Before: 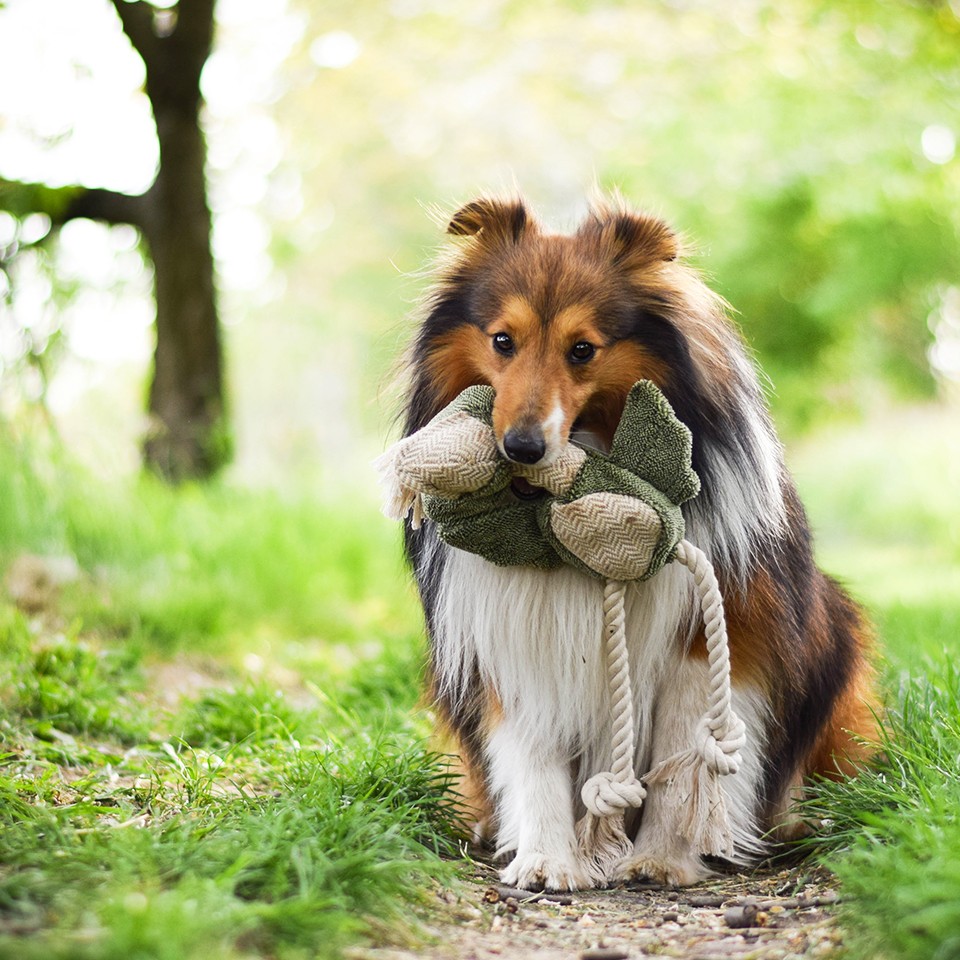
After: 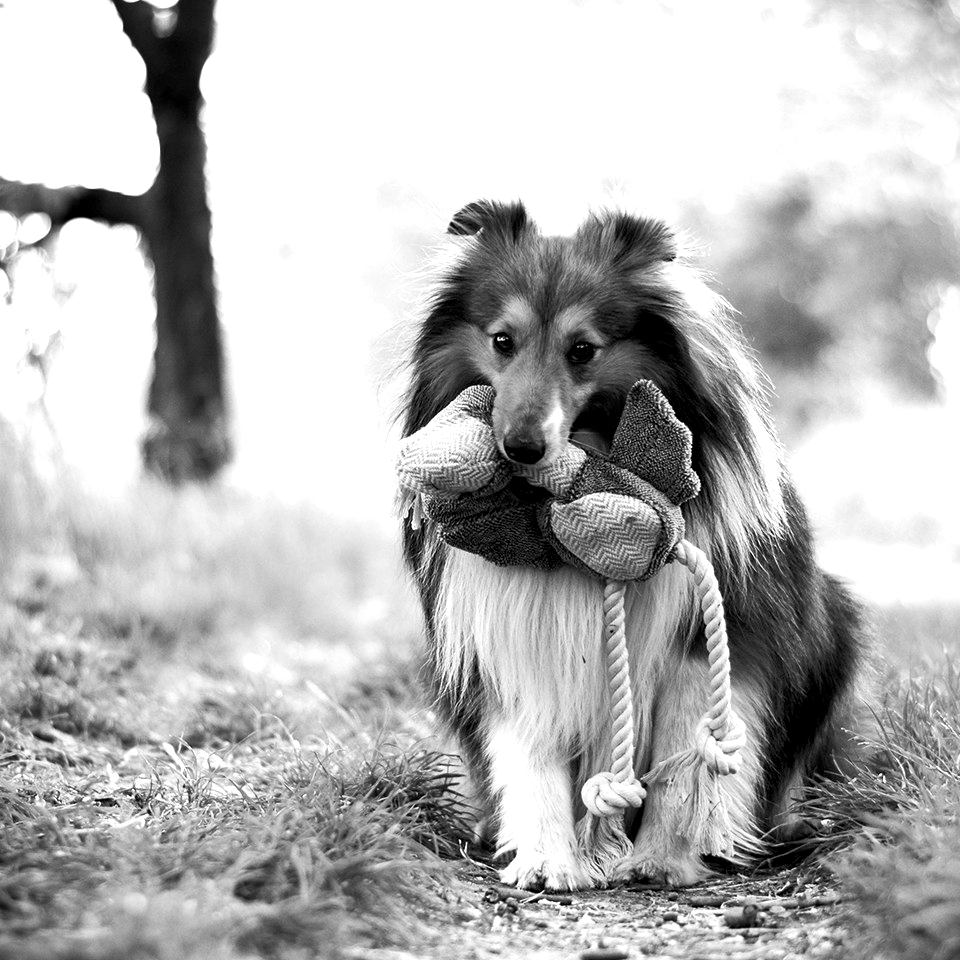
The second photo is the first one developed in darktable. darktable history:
exposure: black level correction 0.011, compensate highlight preservation false
color balance rgb: linear chroma grading › global chroma 9%, perceptual saturation grading › global saturation 36%, perceptual saturation grading › shadows 35%, perceptual brilliance grading › global brilliance 15%, perceptual brilliance grading › shadows -35%, global vibrance 15%
monochrome: on, module defaults
